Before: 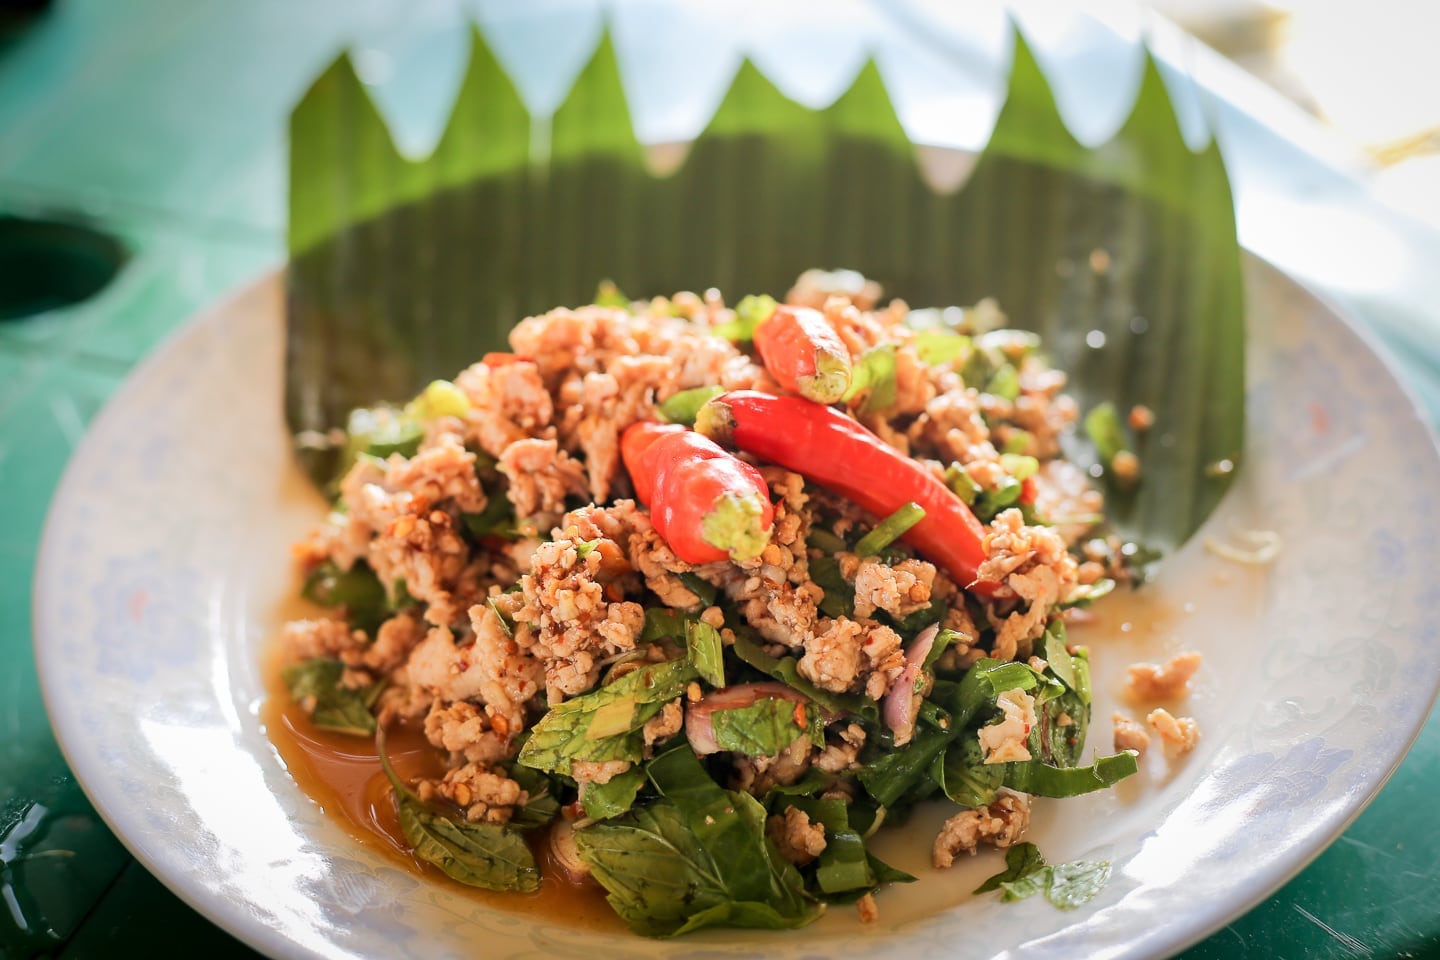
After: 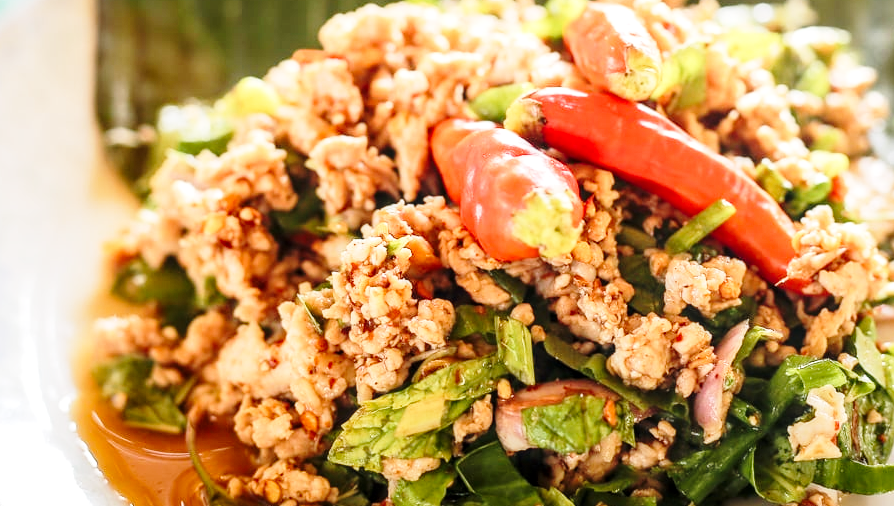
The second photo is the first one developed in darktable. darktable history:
crop: left 13.198%, top 31.597%, right 24.684%, bottom 15.63%
local contrast: on, module defaults
base curve: curves: ch0 [(0, 0) (0.028, 0.03) (0.121, 0.232) (0.46, 0.748) (0.859, 0.968) (1, 1)], preserve colors none
